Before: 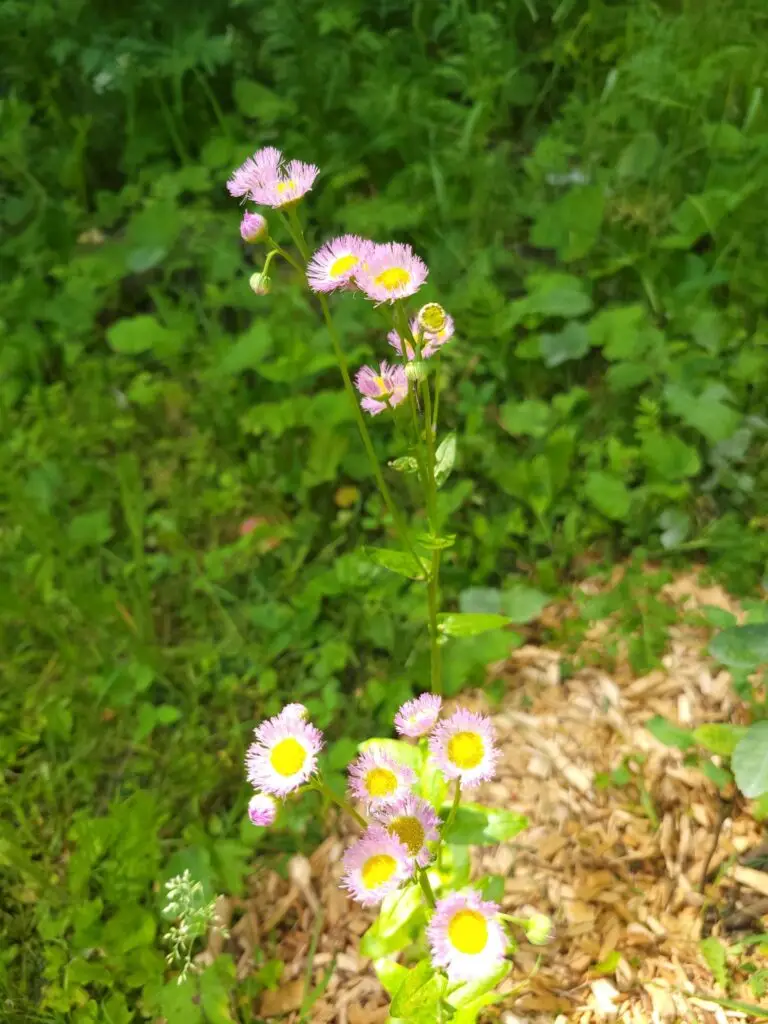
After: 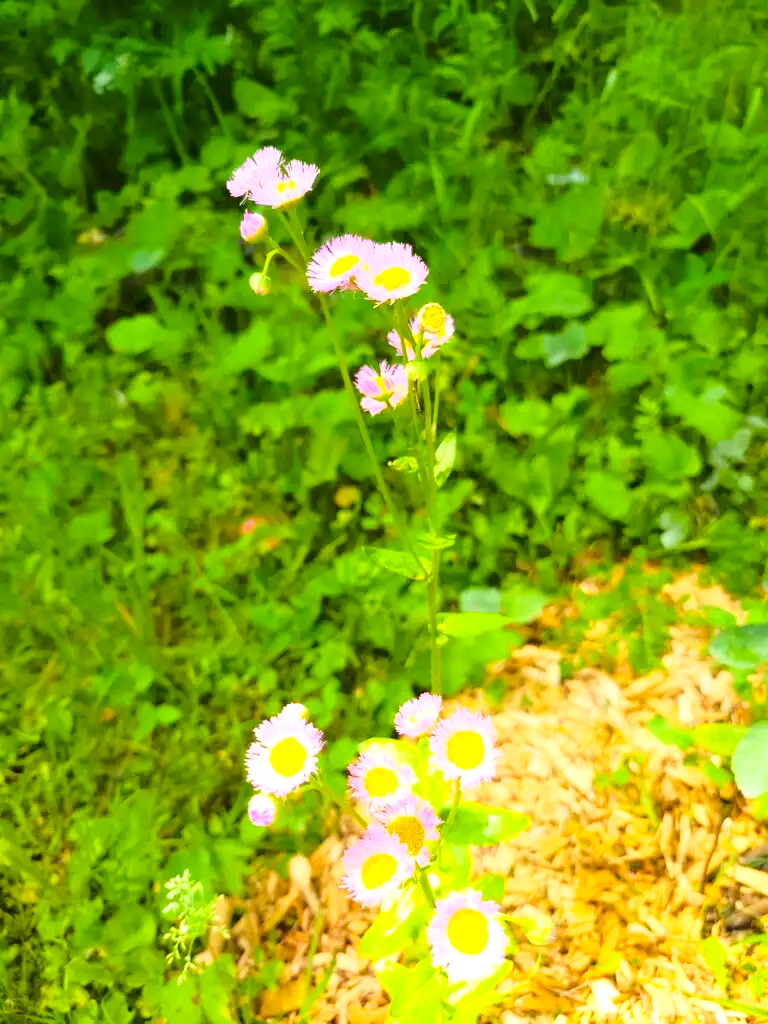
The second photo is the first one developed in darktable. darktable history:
color balance rgb: perceptual saturation grading › global saturation 25.424%, perceptual brilliance grading › global brilliance 9.288%, global vibrance 19.271%
base curve: curves: ch0 [(0, 0) (0.028, 0.03) (0.121, 0.232) (0.46, 0.748) (0.859, 0.968) (1, 1)]
